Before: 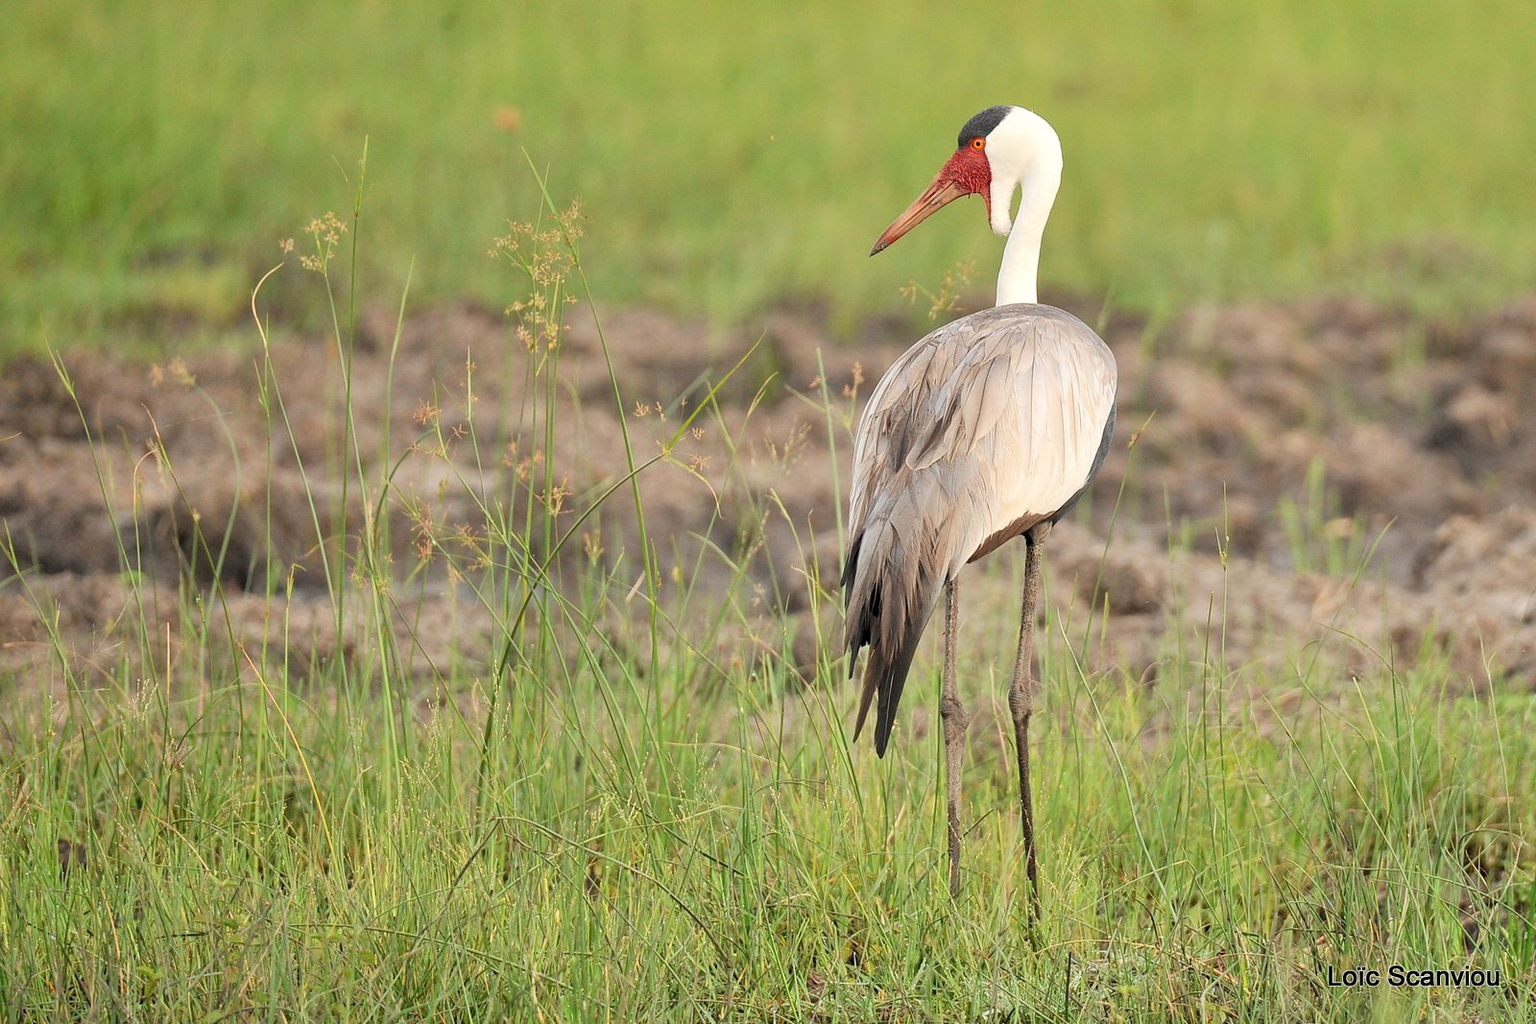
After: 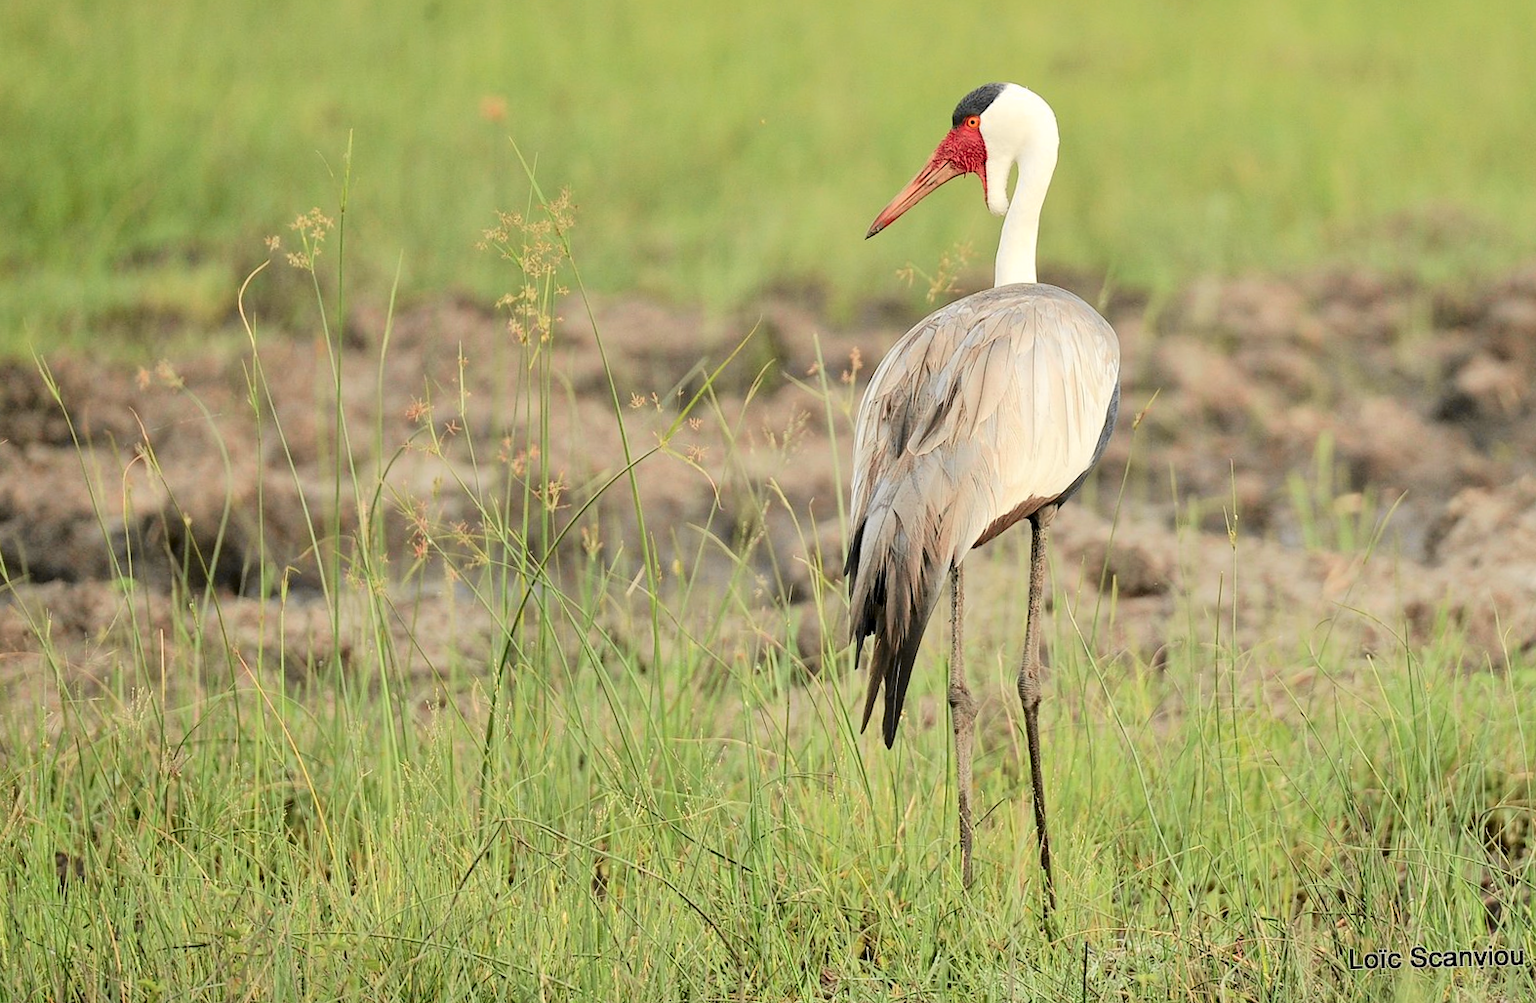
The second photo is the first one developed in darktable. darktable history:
rotate and perspective: rotation -1.42°, crop left 0.016, crop right 0.984, crop top 0.035, crop bottom 0.965
tone curve: curves: ch0 [(0.003, 0) (0.066, 0.031) (0.16, 0.089) (0.269, 0.218) (0.395, 0.408) (0.517, 0.56) (0.684, 0.734) (0.791, 0.814) (1, 1)]; ch1 [(0, 0) (0.164, 0.115) (0.337, 0.332) (0.39, 0.398) (0.464, 0.461) (0.501, 0.5) (0.507, 0.5) (0.534, 0.532) (0.577, 0.59) (0.652, 0.681) (0.733, 0.764) (0.819, 0.823) (1, 1)]; ch2 [(0, 0) (0.337, 0.382) (0.464, 0.476) (0.501, 0.5) (0.527, 0.54) (0.551, 0.565) (0.628, 0.632) (0.689, 0.686) (1, 1)], color space Lab, independent channels, preserve colors none
